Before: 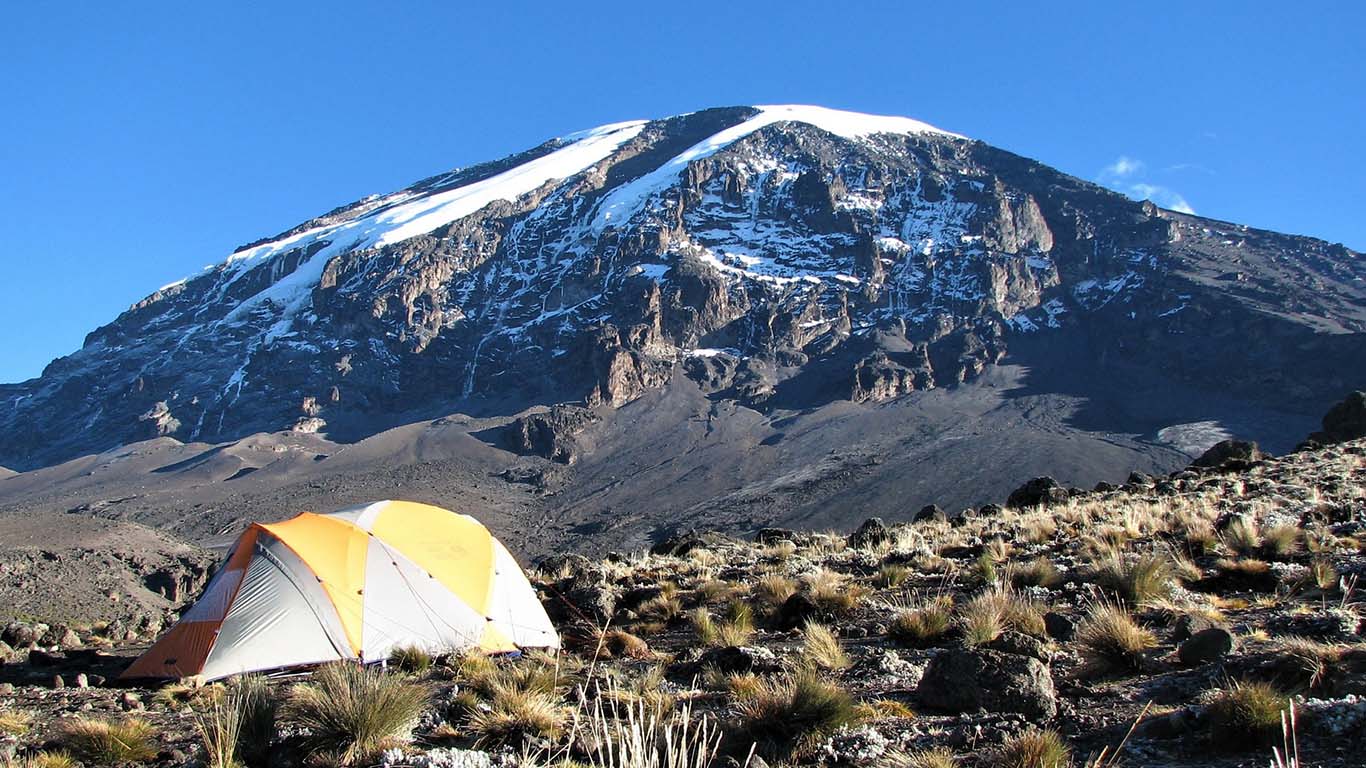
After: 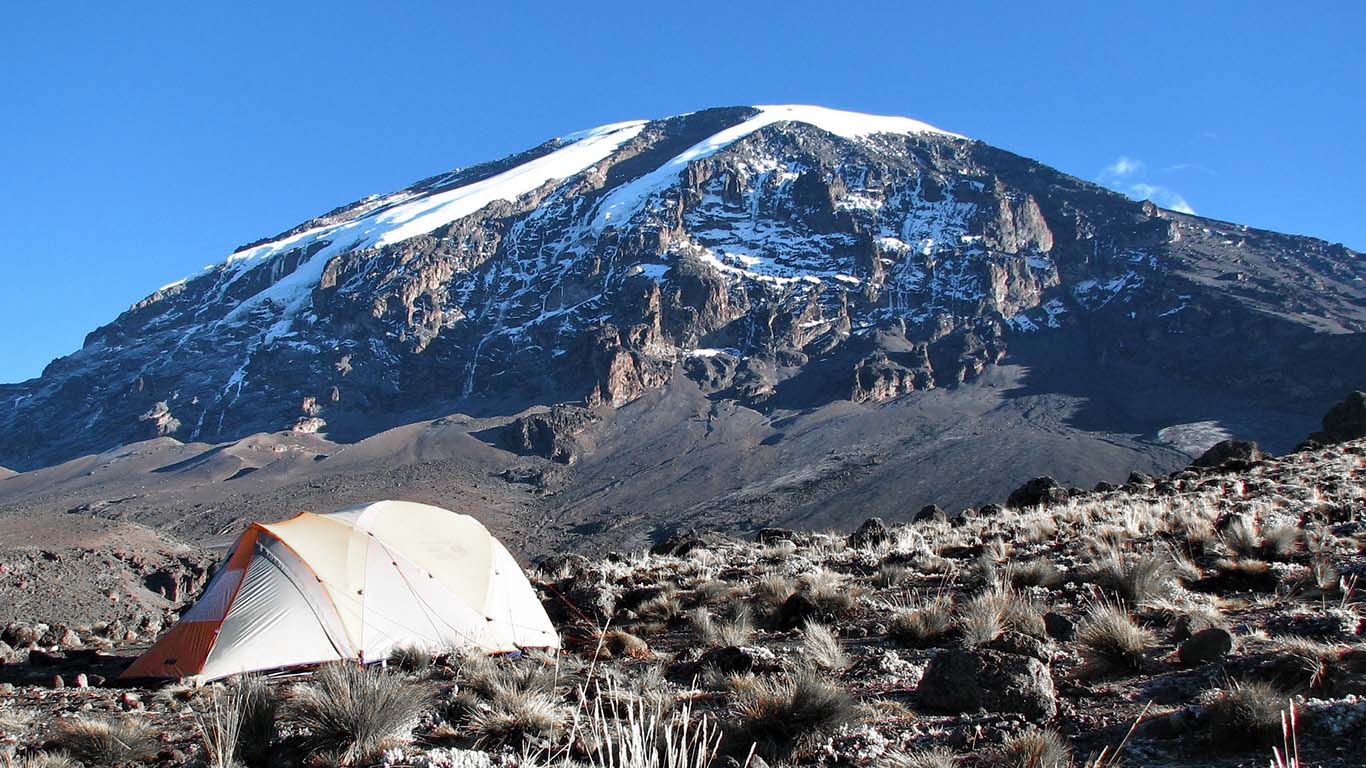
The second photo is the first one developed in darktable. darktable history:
color zones: curves: ch1 [(0, 0.708) (0.088, 0.648) (0.245, 0.187) (0.429, 0.326) (0.571, 0.498) (0.714, 0.5) (0.857, 0.5) (1, 0.708)], mix 34.16%
